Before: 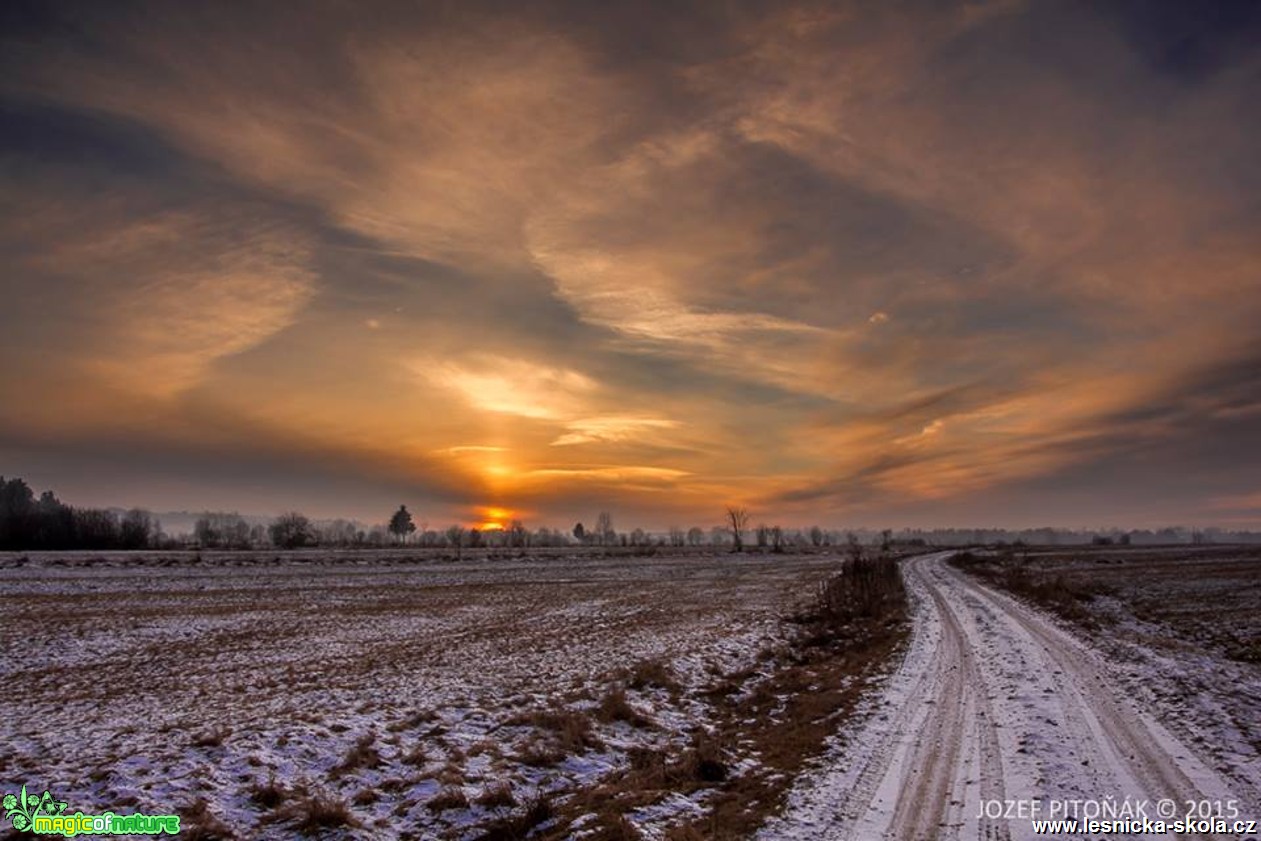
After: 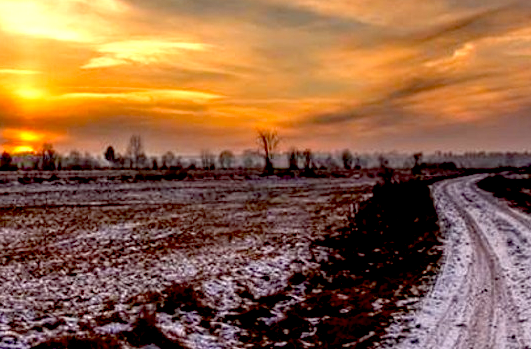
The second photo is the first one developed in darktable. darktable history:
crop: left 37.266%, top 44.897%, right 20.624%, bottom 13.497%
local contrast: detail 110%
exposure: black level correction 0.034, exposure 0.904 EV, compensate highlight preservation false
